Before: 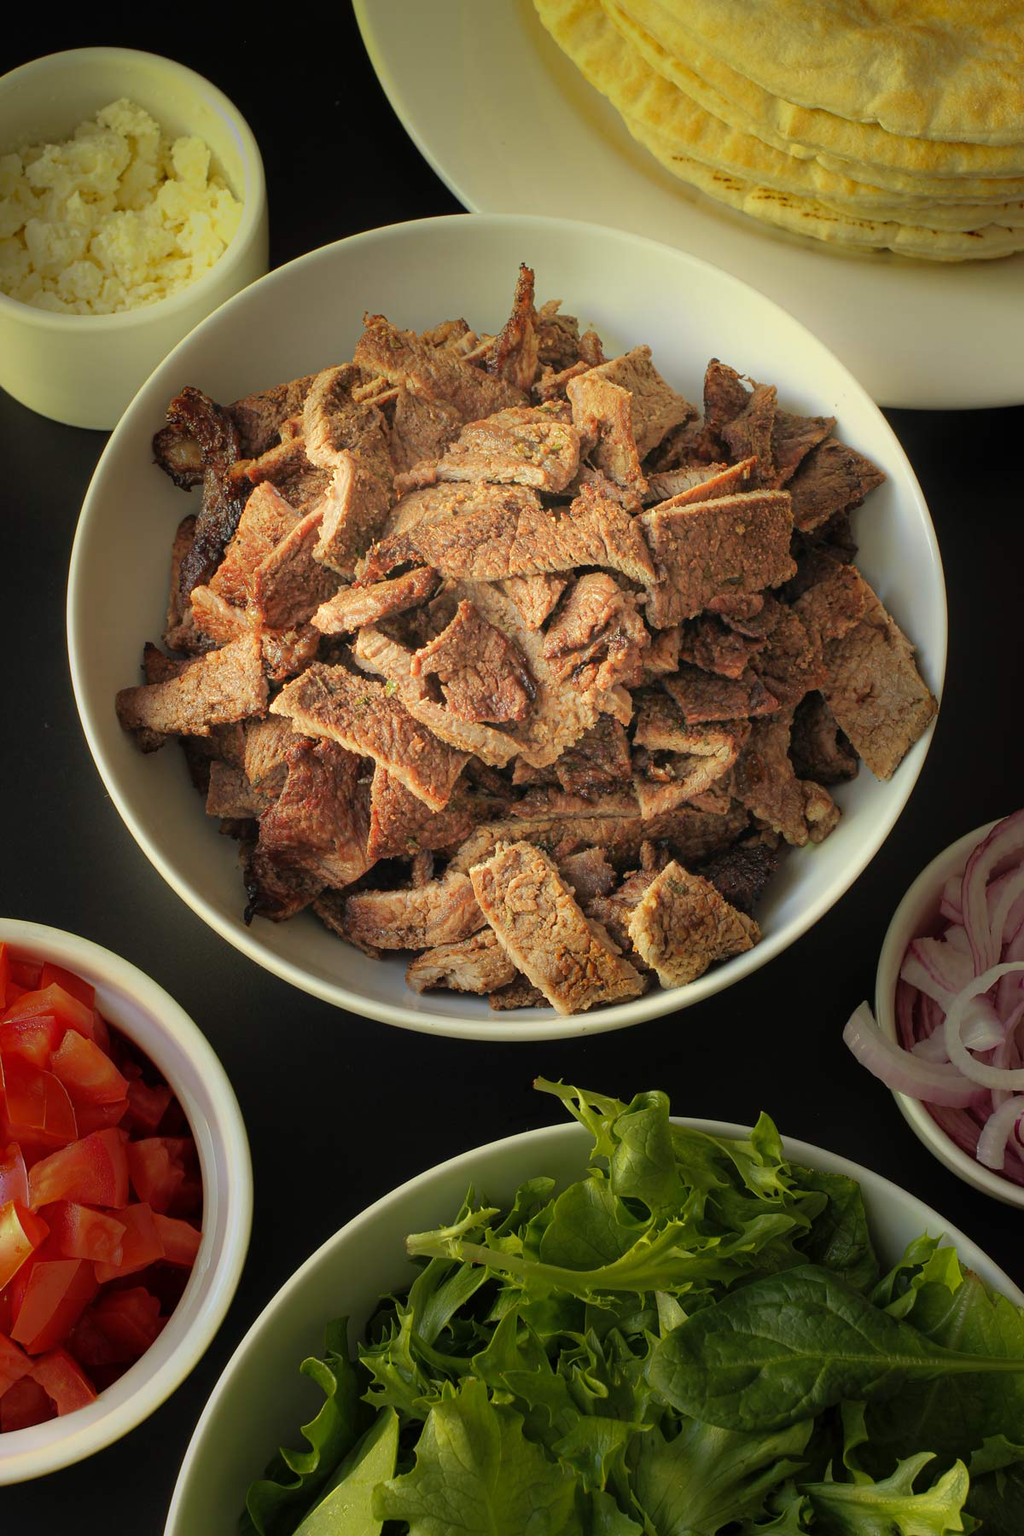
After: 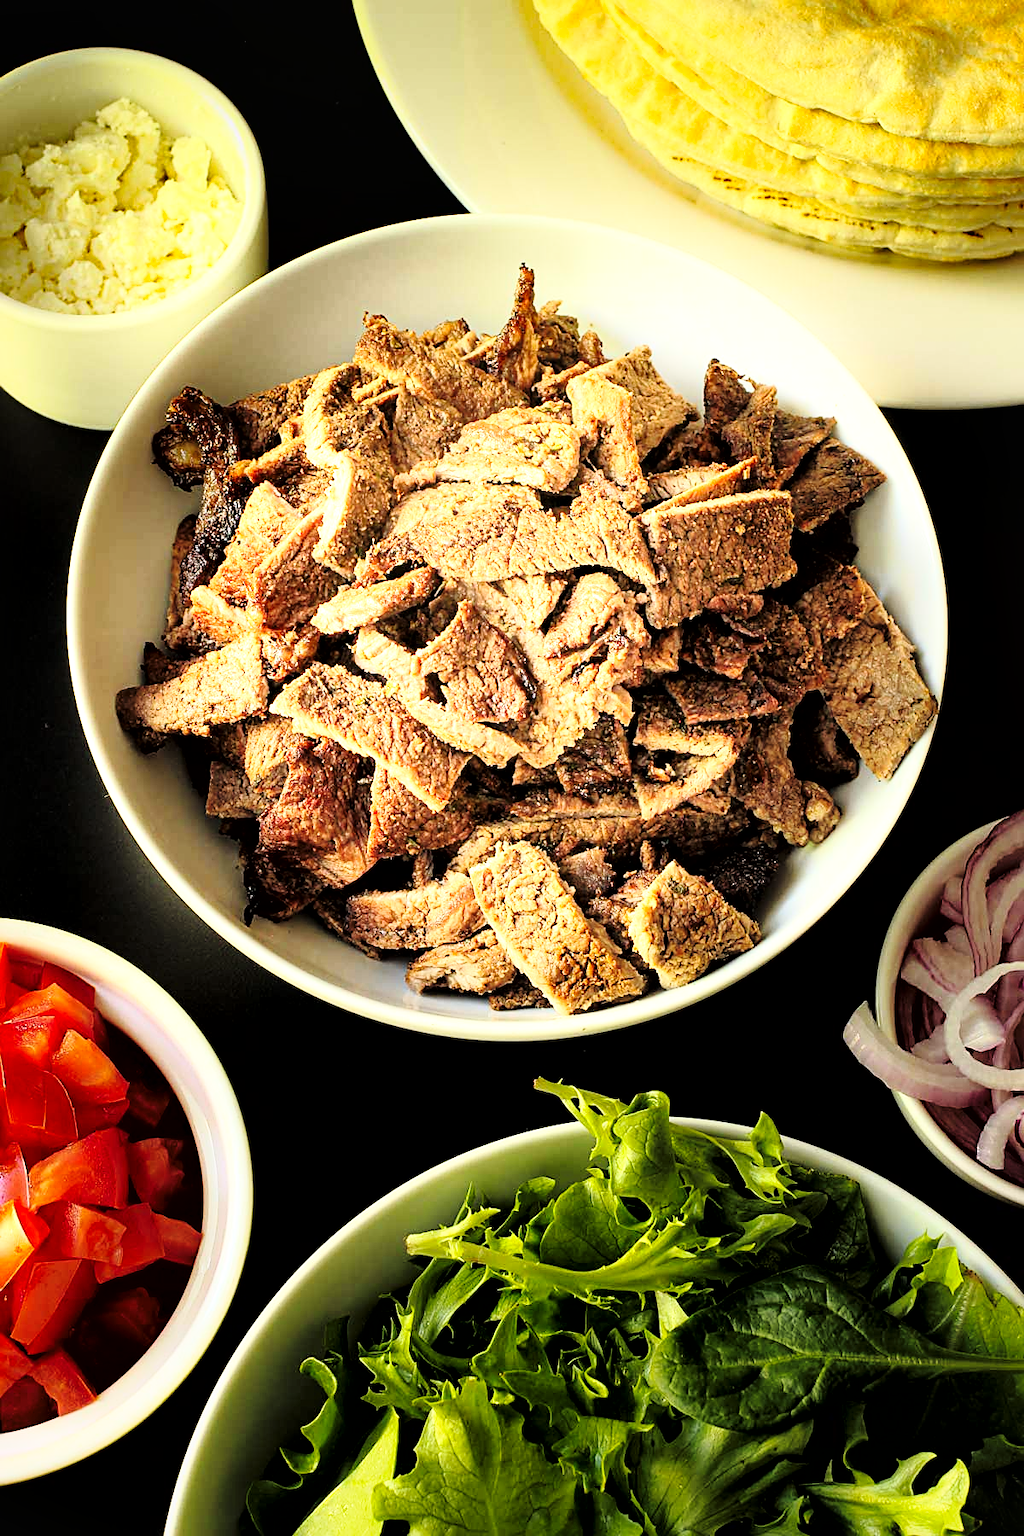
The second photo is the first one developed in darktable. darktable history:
local contrast: mode bilateral grid, contrast 100, coarseness 99, detail 165%, midtone range 0.2
sharpen: on, module defaults
tone curve: curves: ch0 [(0.016, 0.011) (0.084, 0.026) (0.469, 0.508) (0.721, 0.862) (1, 1)], color space Lab, linked channels, preserve colors none
base curve: curves: ch0 [(0, 0) (0.028, 0.03) (0.121, 0.232) (0.46, 0.748) (0.859, 0.968) (1, 1)], preserve colors none
